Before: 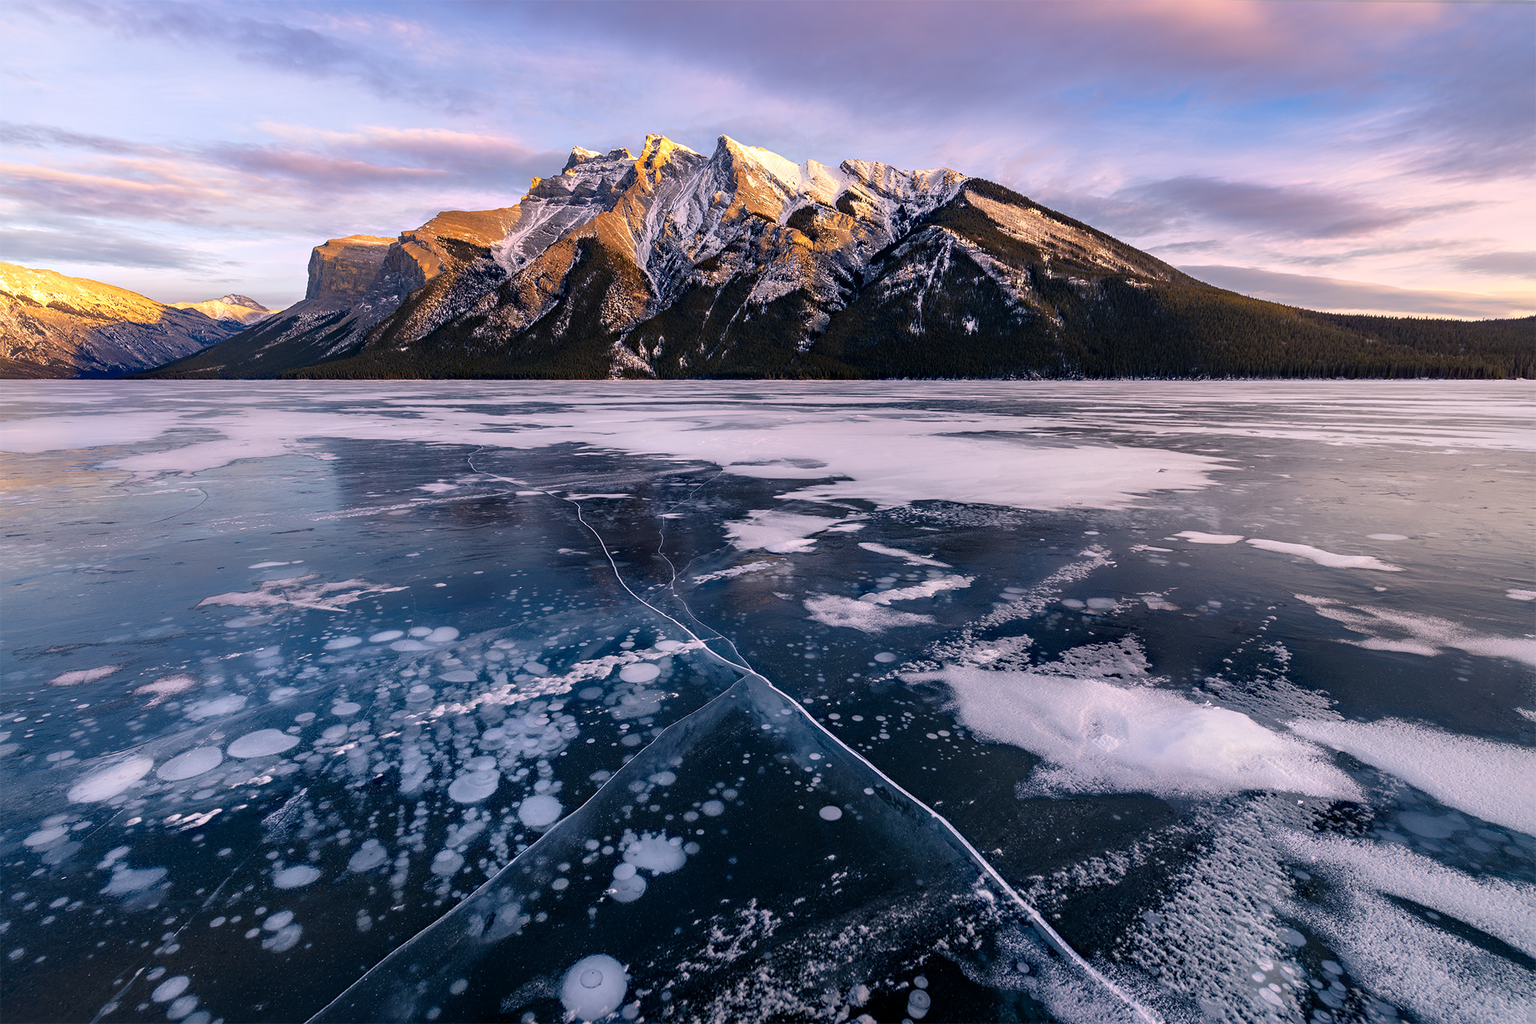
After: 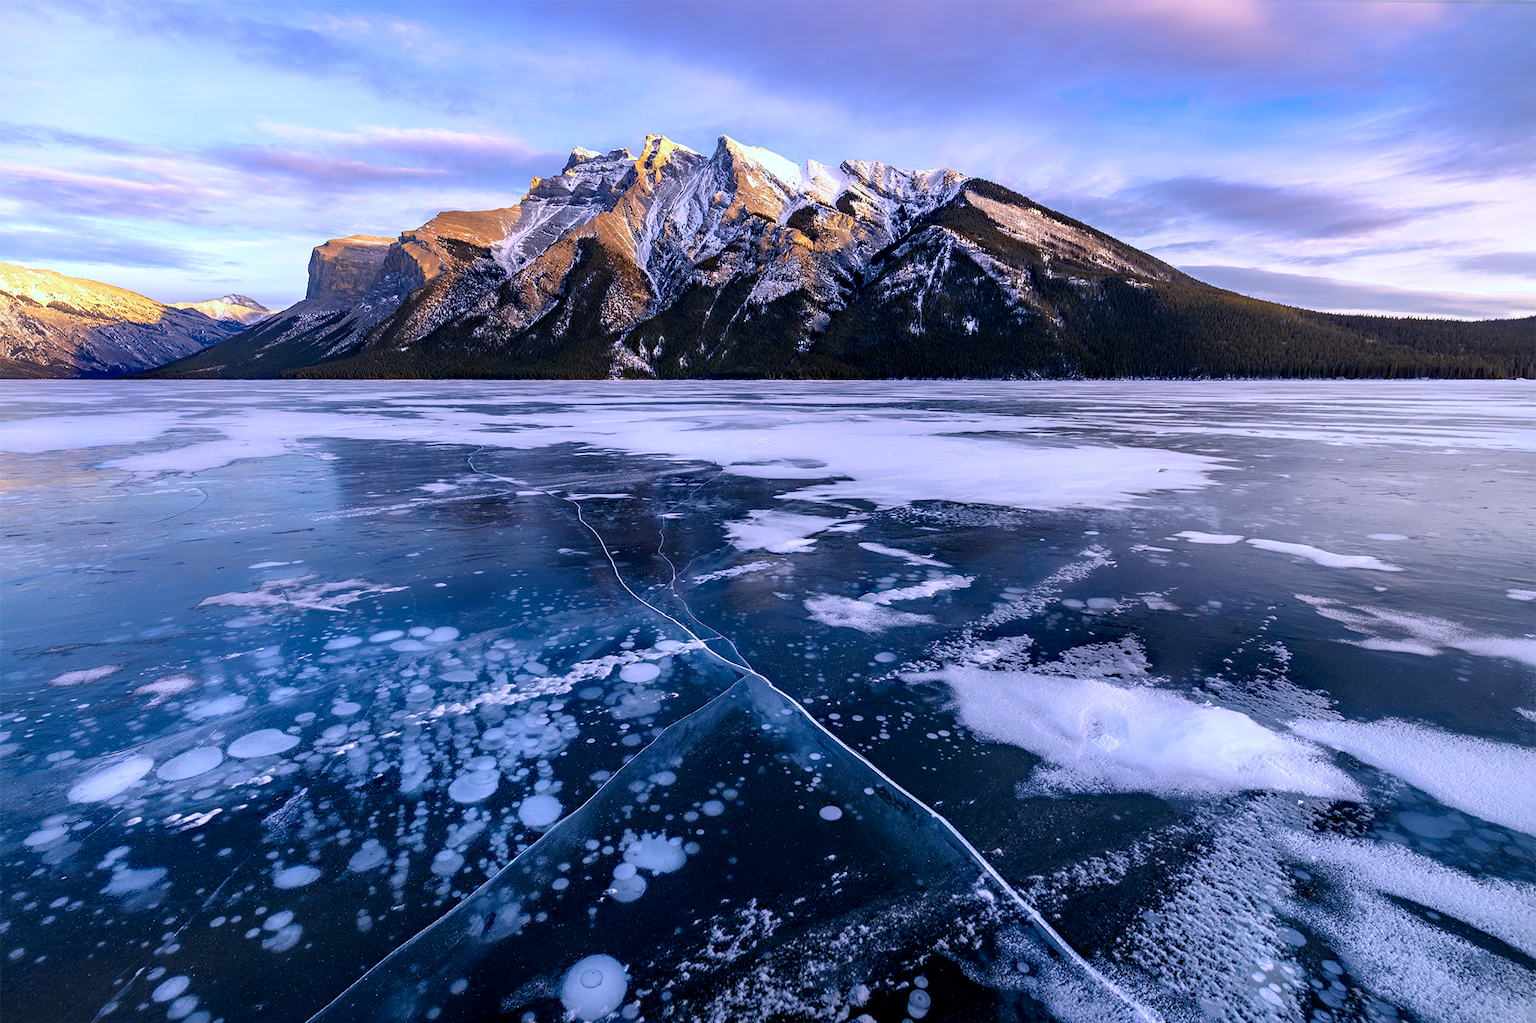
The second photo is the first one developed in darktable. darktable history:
color calibration: illuminant custom, x 0.39, y 0.392, temperature 3868.8 K
vignetting: fall-off start 99.91%, dithering 8-bit output, unbound false
exposure: black level correction 0.002, exposure 0.149 EV, compensate highlight preservation false
